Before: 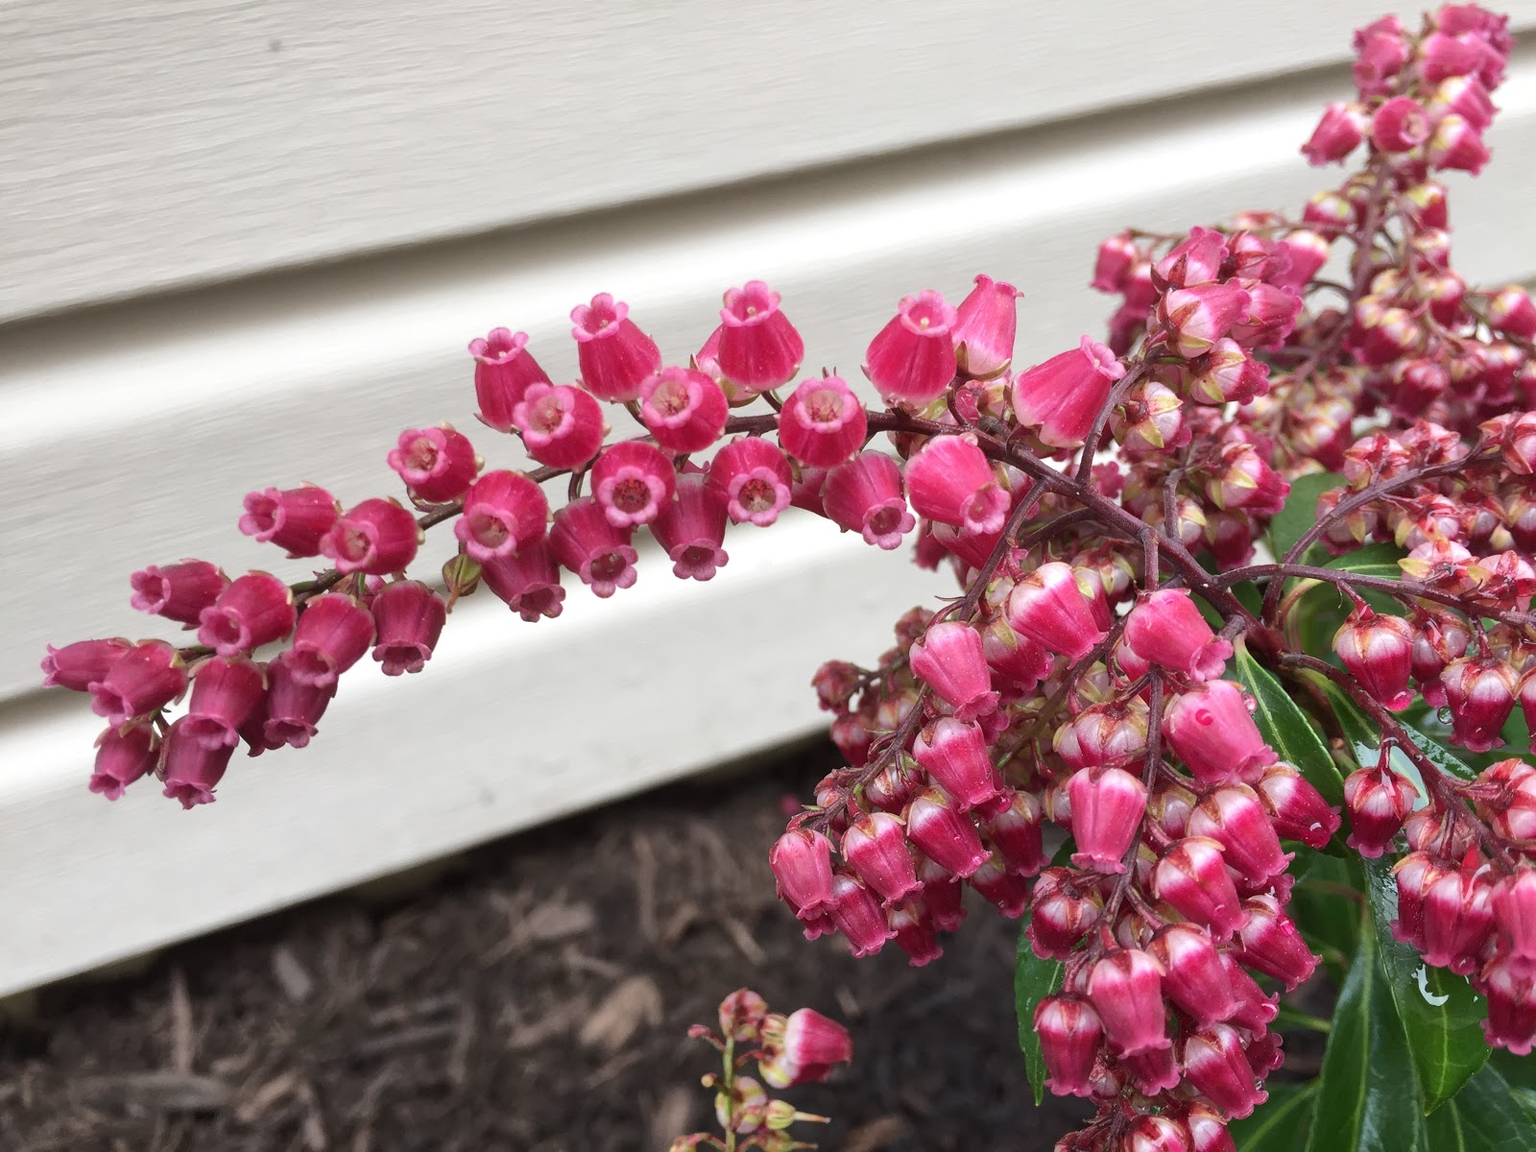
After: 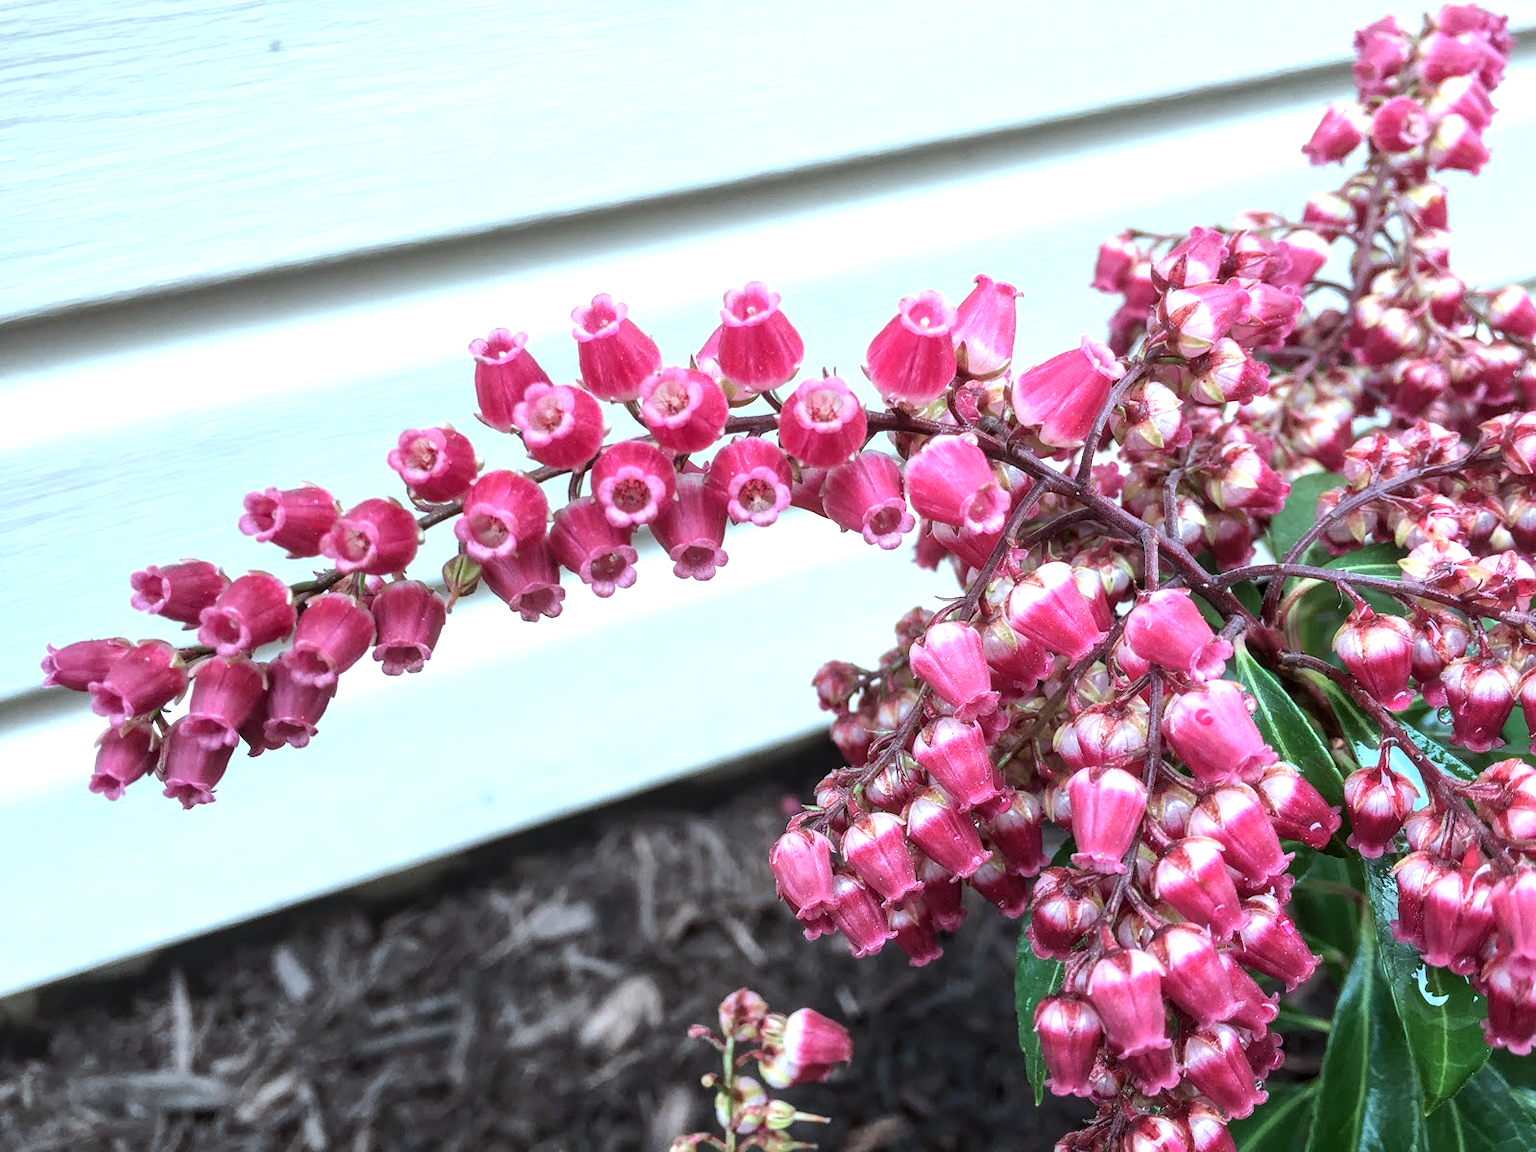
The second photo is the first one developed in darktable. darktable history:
local contrast: detail 130%
exposure: compensate exposure bias true, compensate highlight preservation false
color correction: highlights a* -10.67, highlights b* -19.01
tone equalizer: -8 EV -0.714 EV, -7 EV -0.715 EV, -6 EV -0.639 EV, -5 EV -0.394 EV, -3 EV 0.371 EV, -2 EV 0.6 EV, -1 EV 0.68 EV, +0 EV 0.767 EV
